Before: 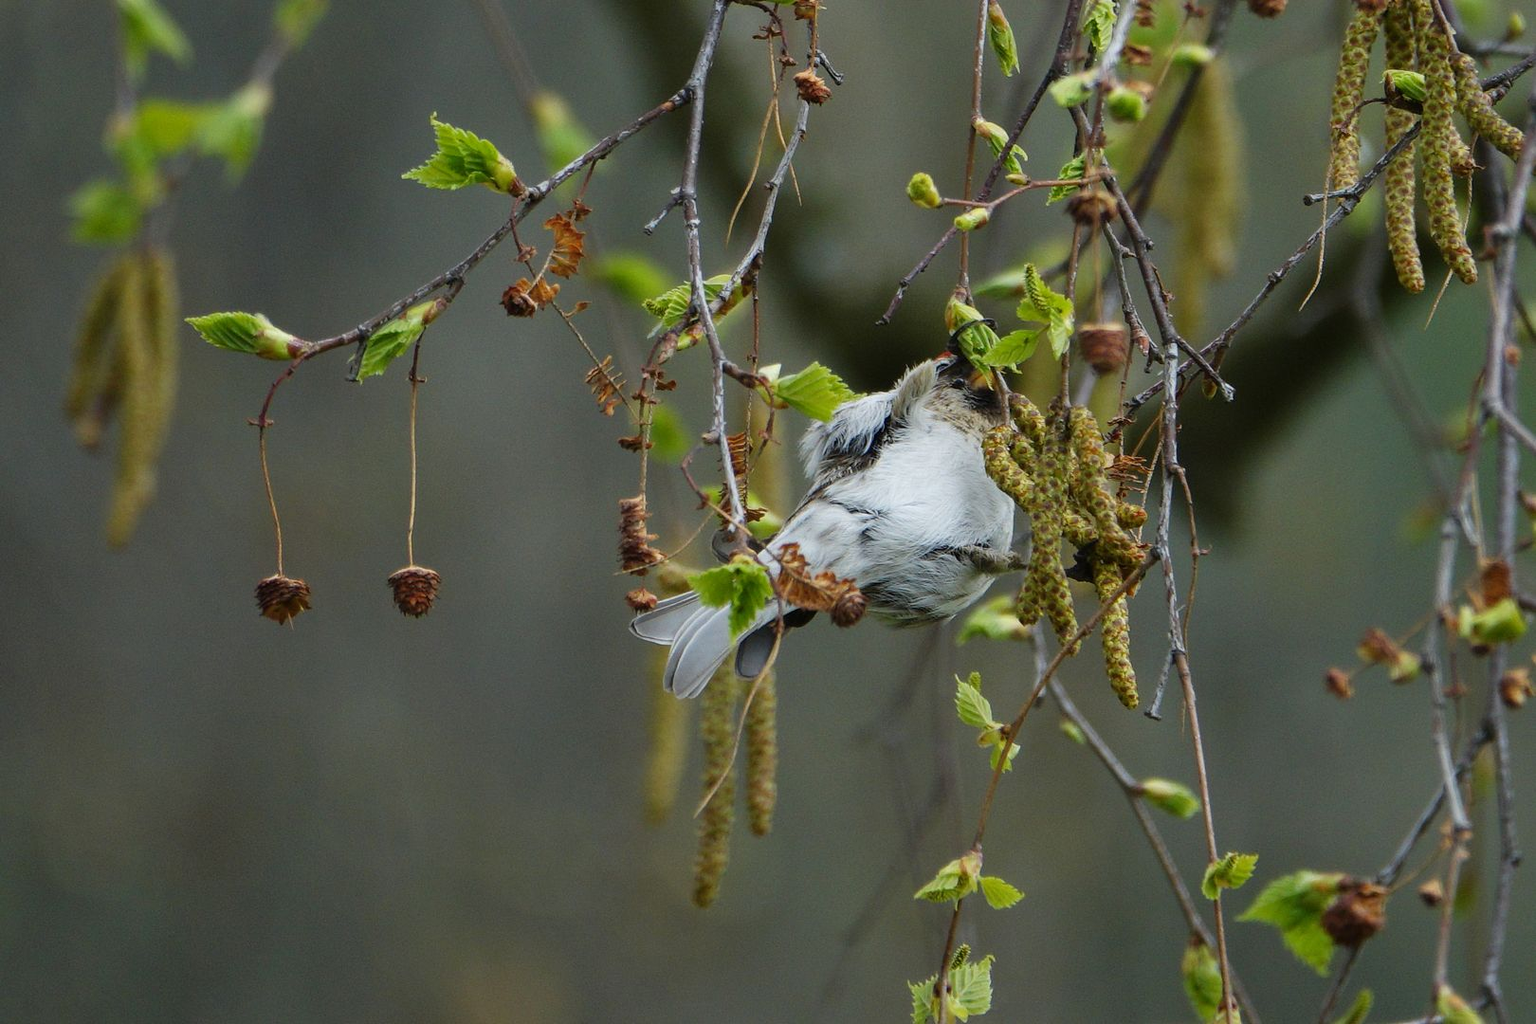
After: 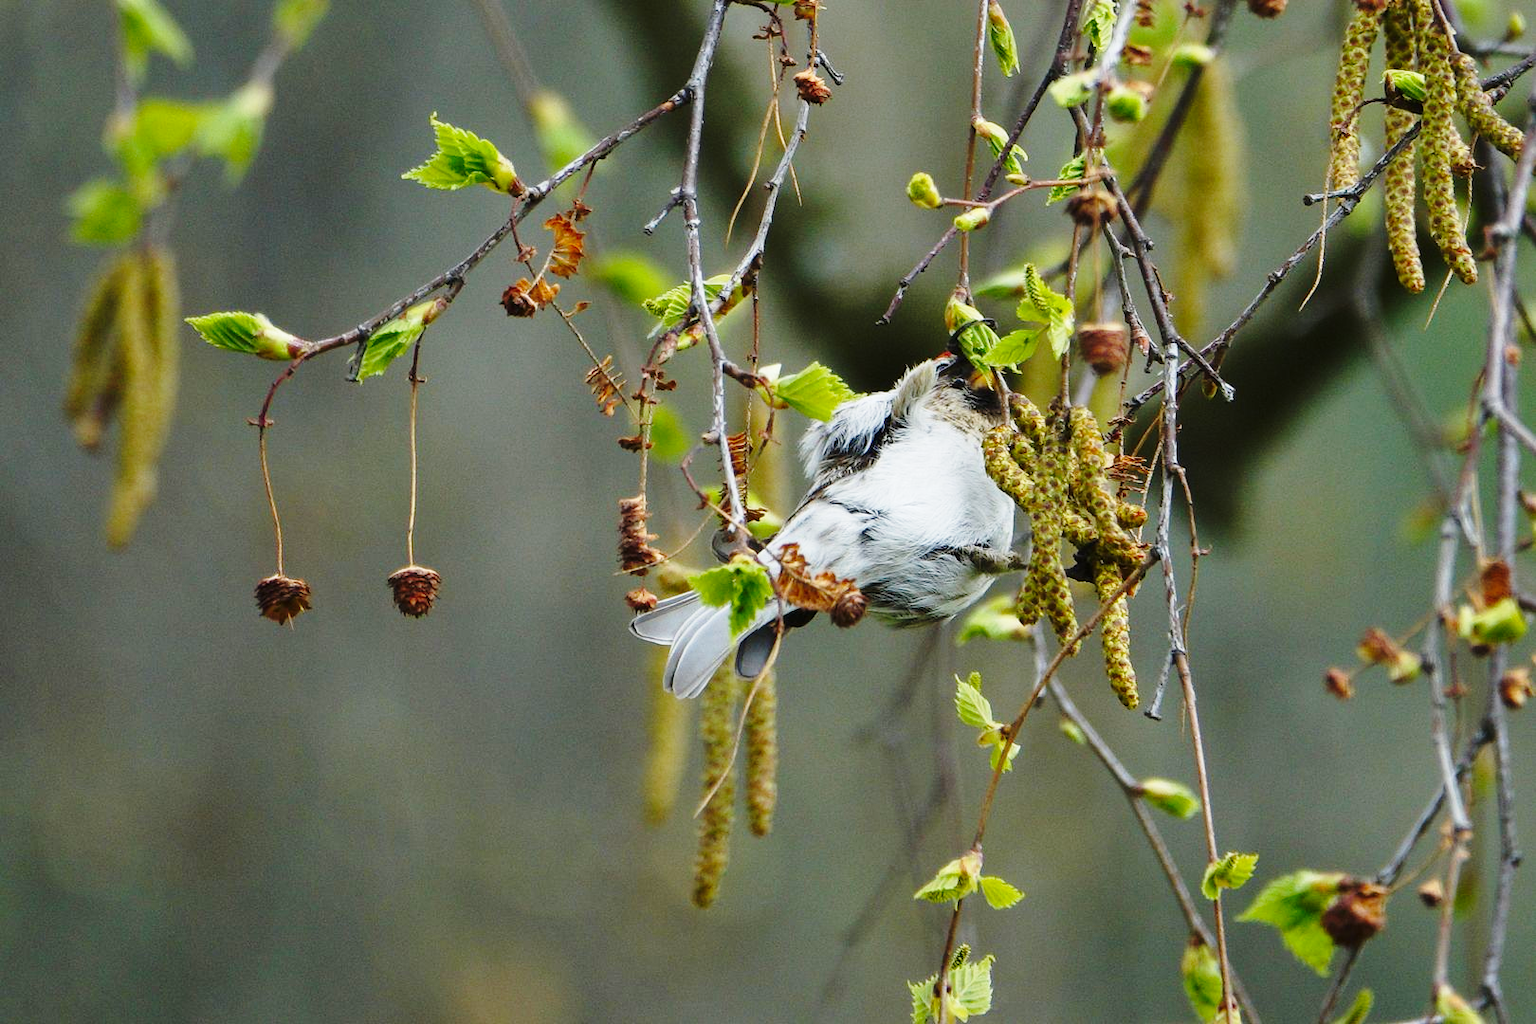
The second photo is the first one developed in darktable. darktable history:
base curve: curves: ch0 [(0, 0) (0.028, 0.03) (0.121, 0.232) (0.46, 0.748) (0.859, 0.968) (1, 1)], preserve colors none
shadows and highlights: shadows 20.91, highlights -82.73, soften with gaussian
